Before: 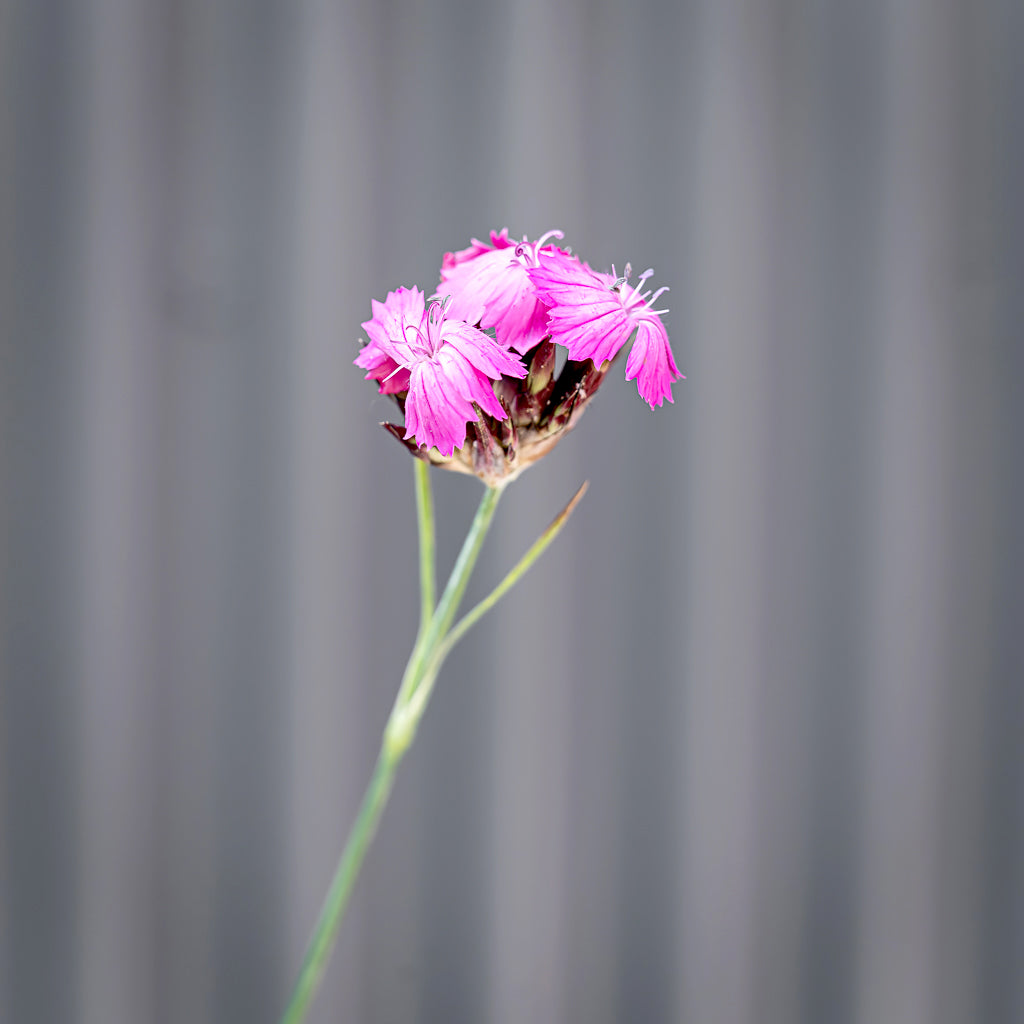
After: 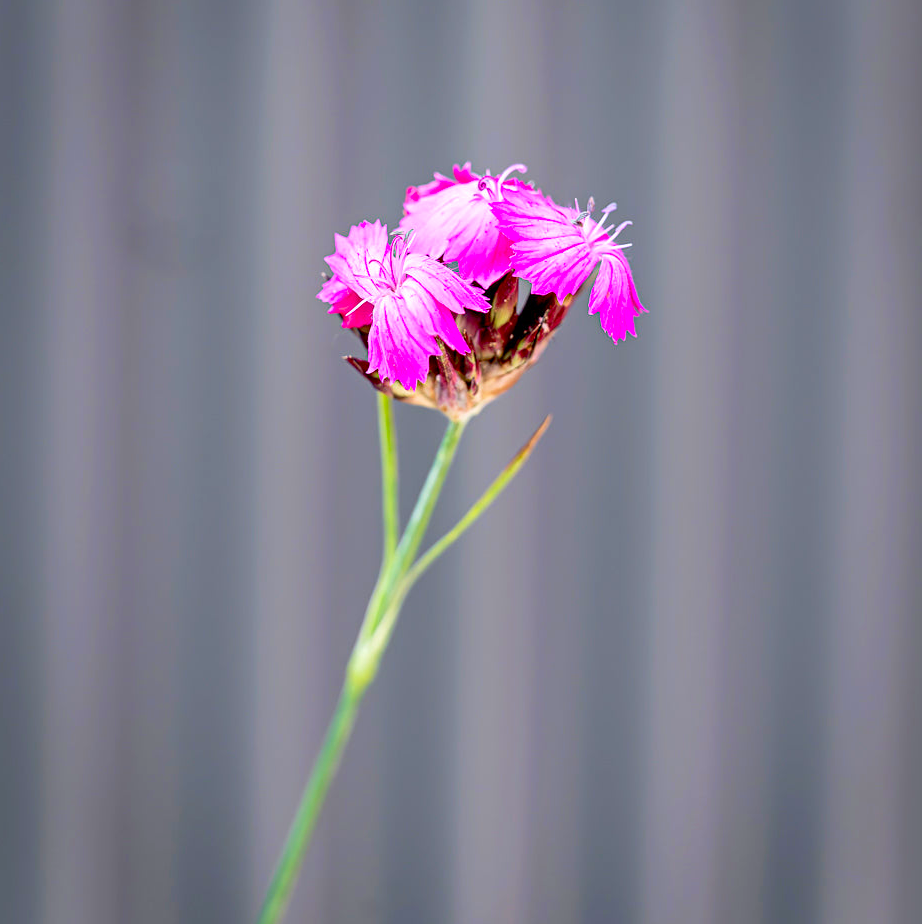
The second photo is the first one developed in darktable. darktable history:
contrast brightness saturation: saturation 0.496
crop: left 3.694%, top 6.49%, right 6.26%, bottom 3.269%
velvia: strength 14.58%
